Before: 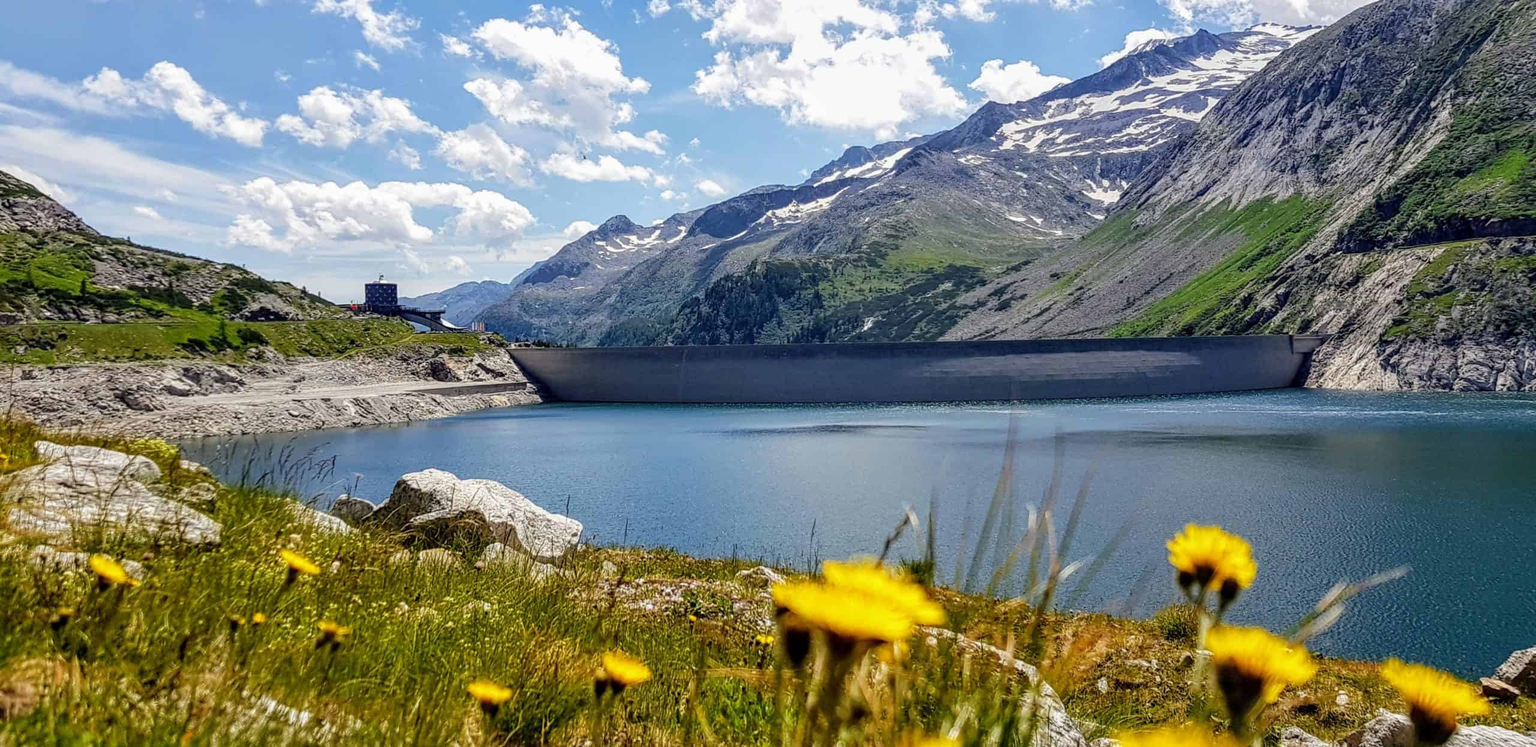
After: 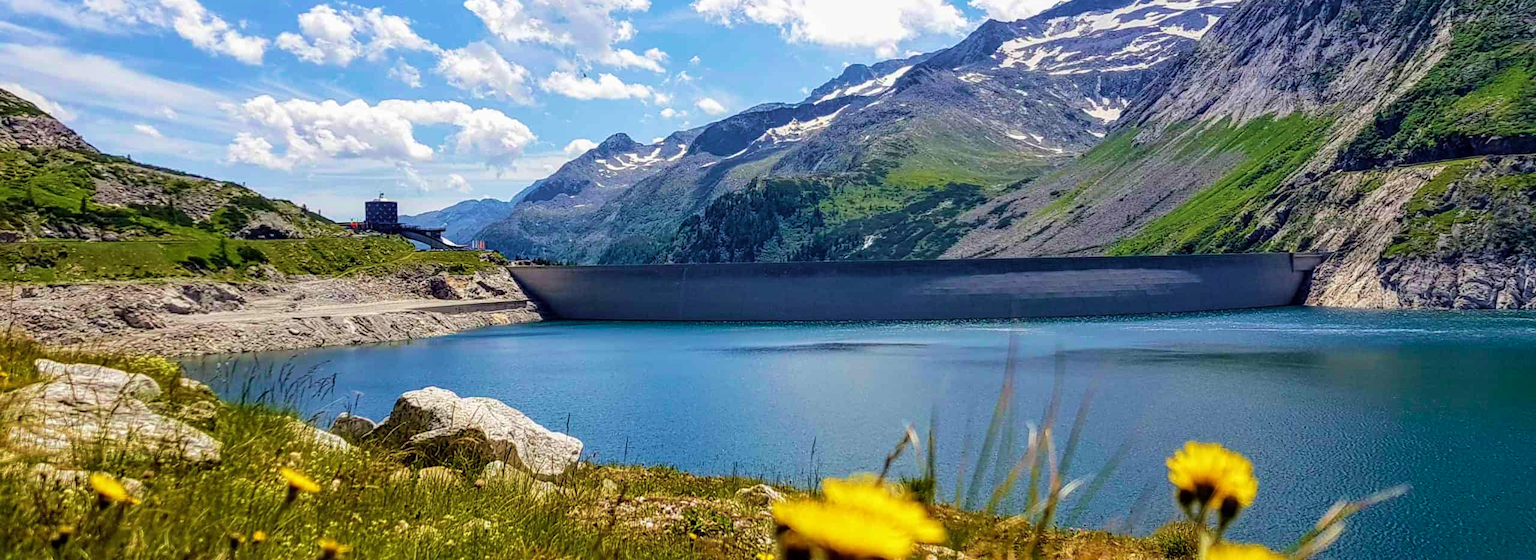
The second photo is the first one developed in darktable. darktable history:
crop: top 11.051%, bottom 13.892%
velvia: strength 67.09%, mid-tones bias 0.977
